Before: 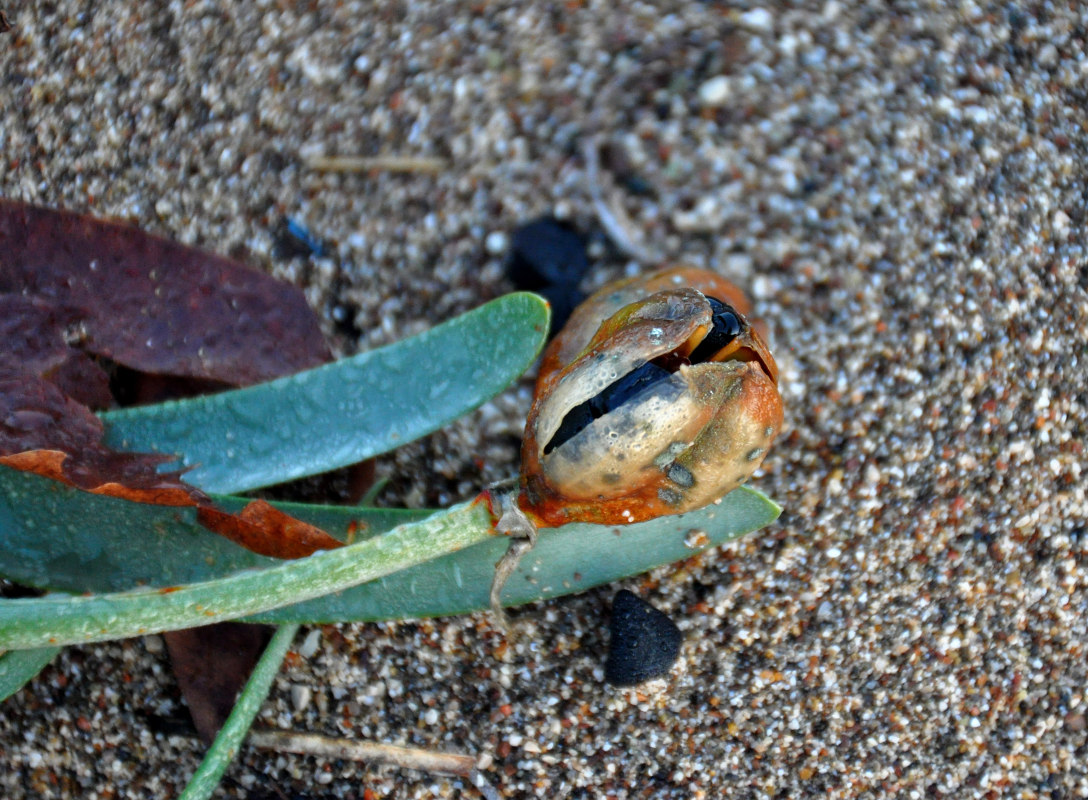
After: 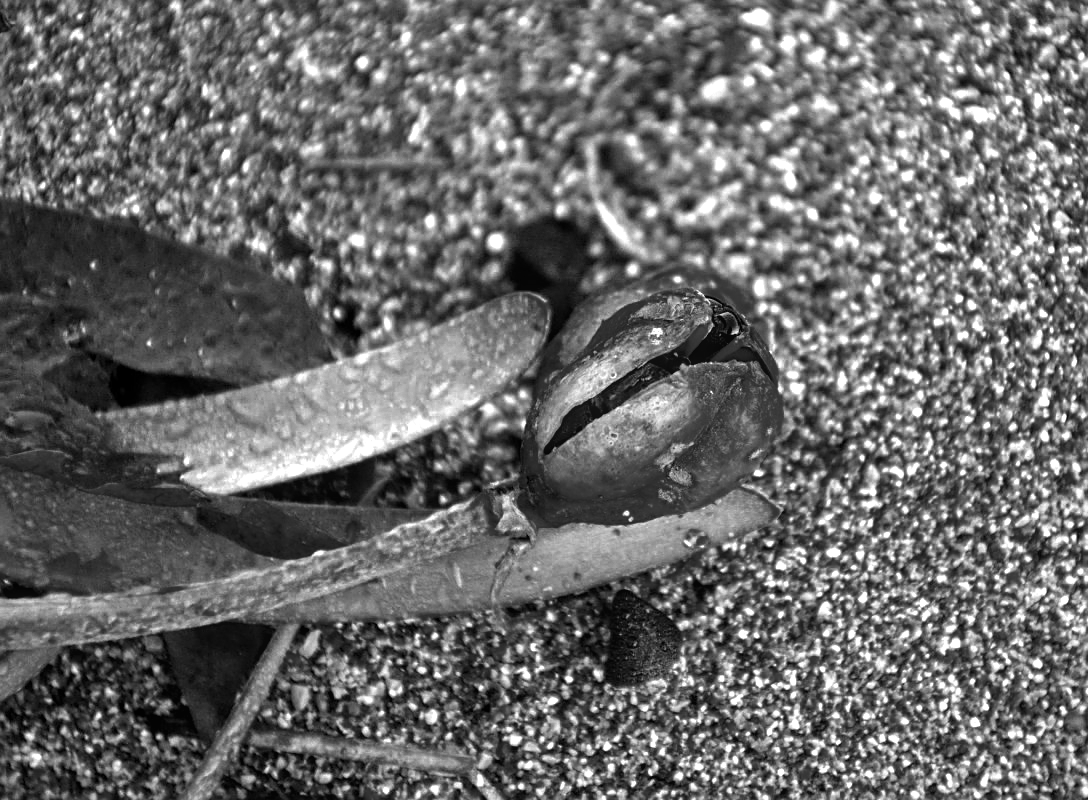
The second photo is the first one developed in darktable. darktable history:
color balance rgb: power › chroma 0.512%, power › hue 215.19°, linear chroma grading › global chroma 33.968%, perceptual saturation grading › global saturation 30.129%, contrast 5.655%
color zones: curves: ch0 [(0.287, 0.048) (0.493, 0.484) (0.737, 0.816)]; ch1 [(0, 0) (0.143, 0) (0.286, 0) (0.429, 0) (0.571, 0) (0.714, 0) (0.857, 0)]
contrast brightness saturation: saturation -0.163
sharpen: on, module defaults
local contrast: detail 109%
